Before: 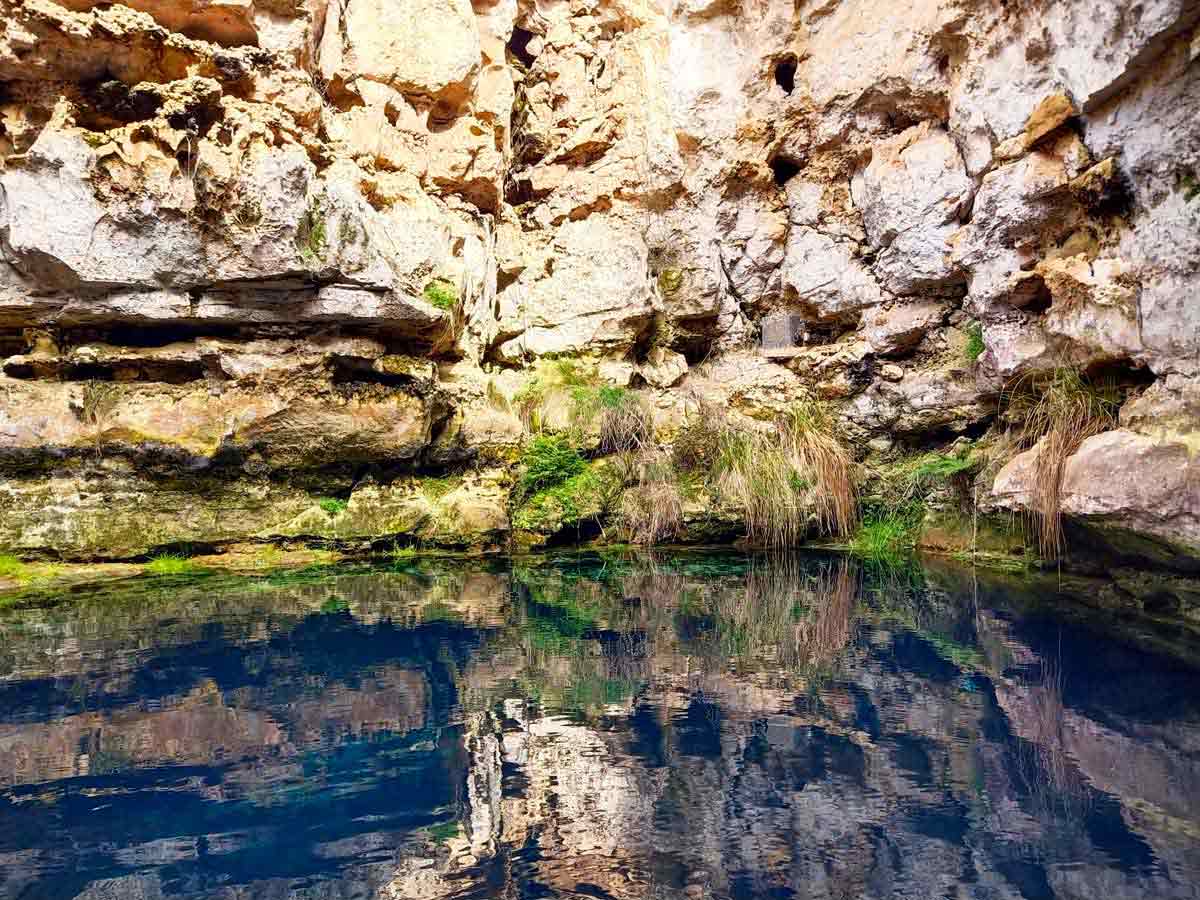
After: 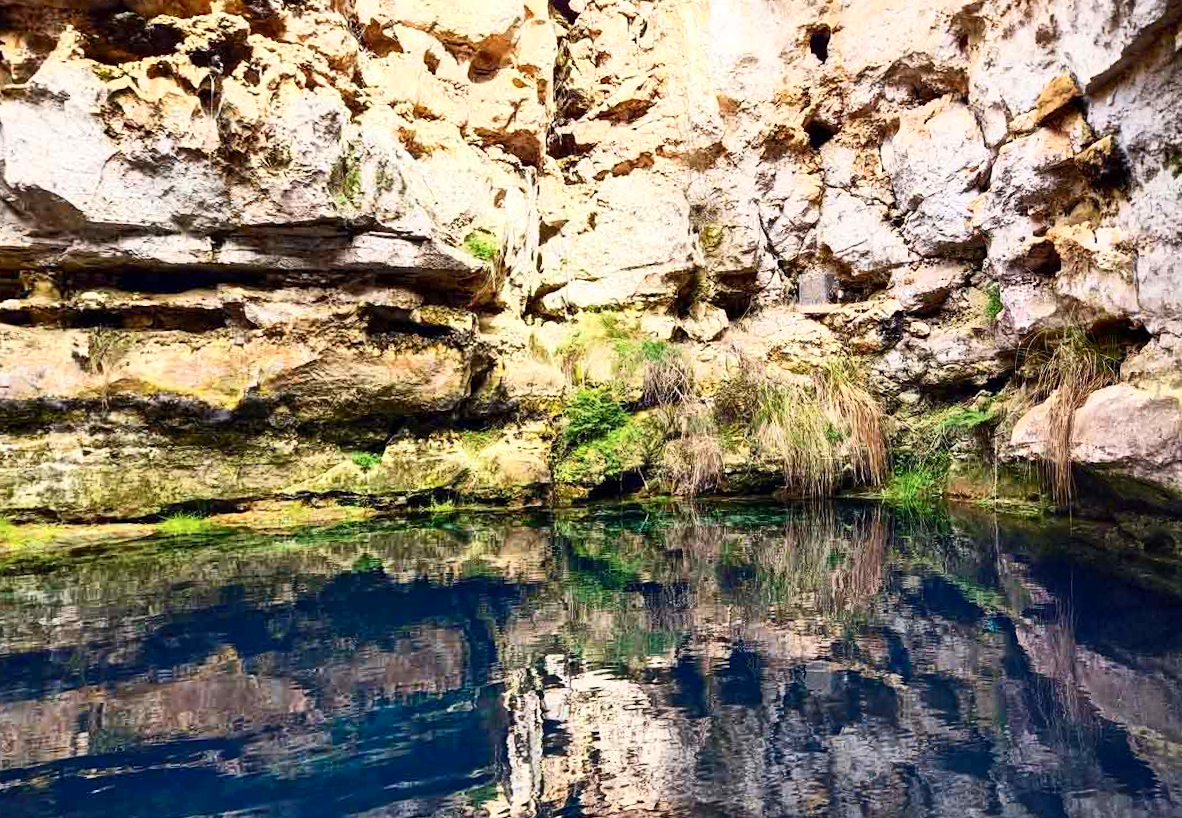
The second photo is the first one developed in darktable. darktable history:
rotate and perspective: rotation -0.013°, lens shift (vertical) -0.027, lens shift (horizontal) 0.178, crop left 0.016, crop right 0.989, crop top 0.082, crop bottom 0.918
contrast brightness saturation: contrast 0.24, brightness 0.09
